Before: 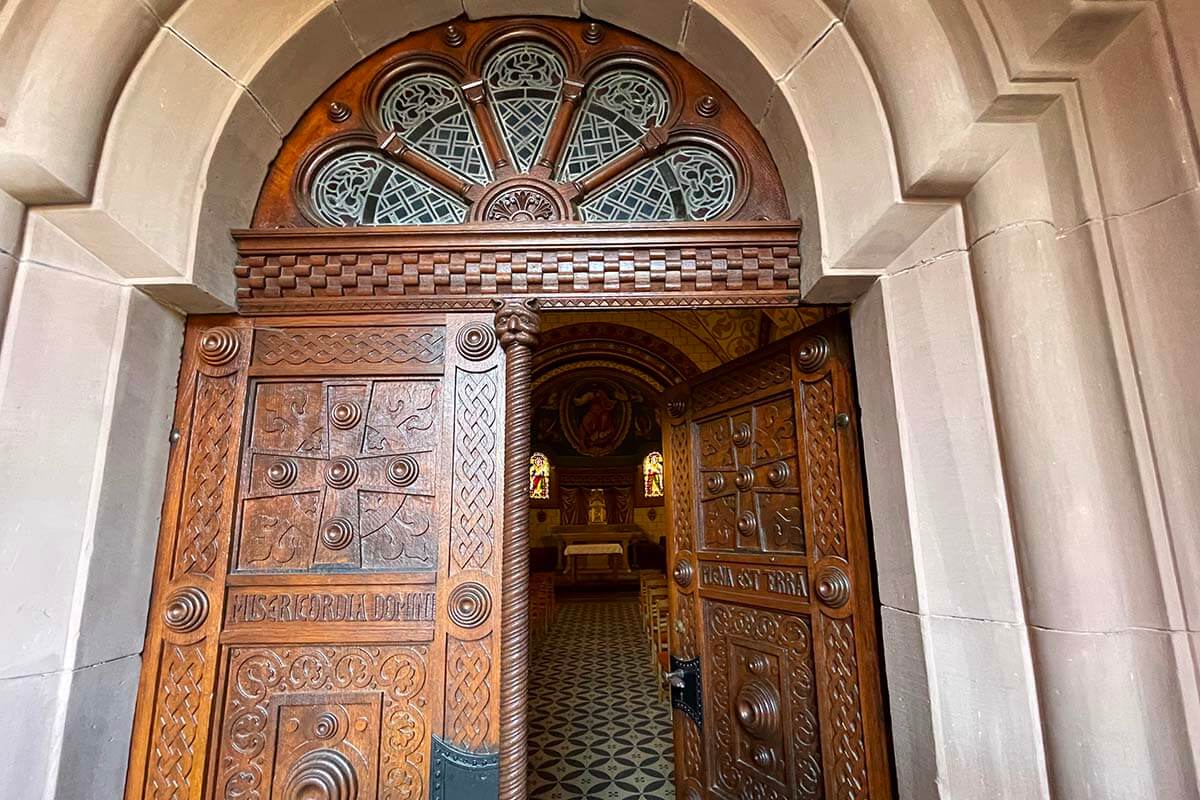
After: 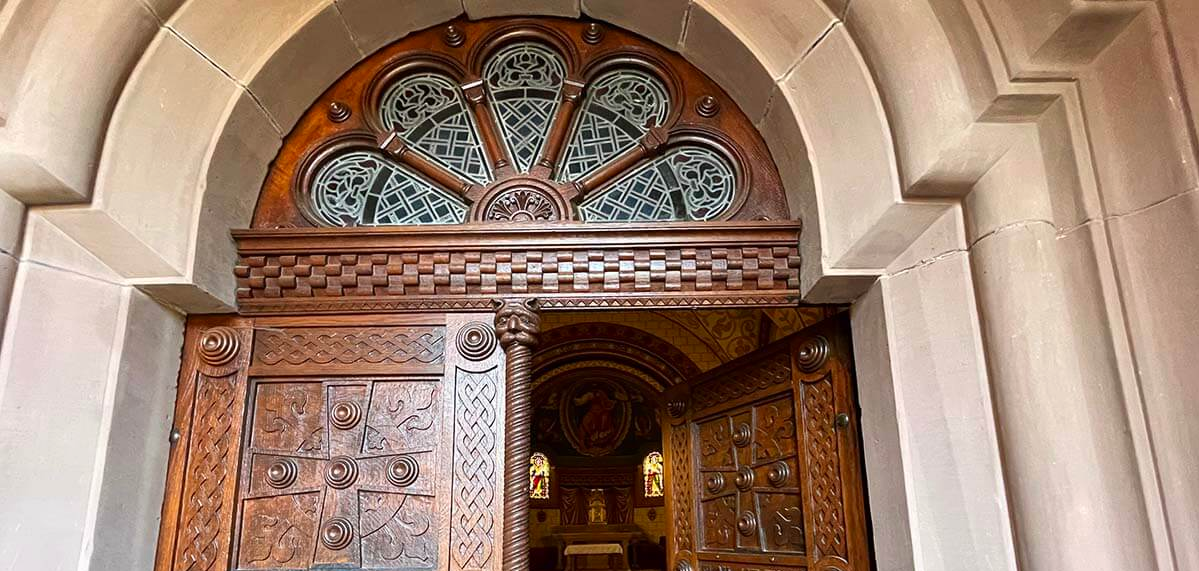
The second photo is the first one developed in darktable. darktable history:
contrast brightness saturation: contrast 0.08, saturation 0.02
crop: bottom 28.576%
